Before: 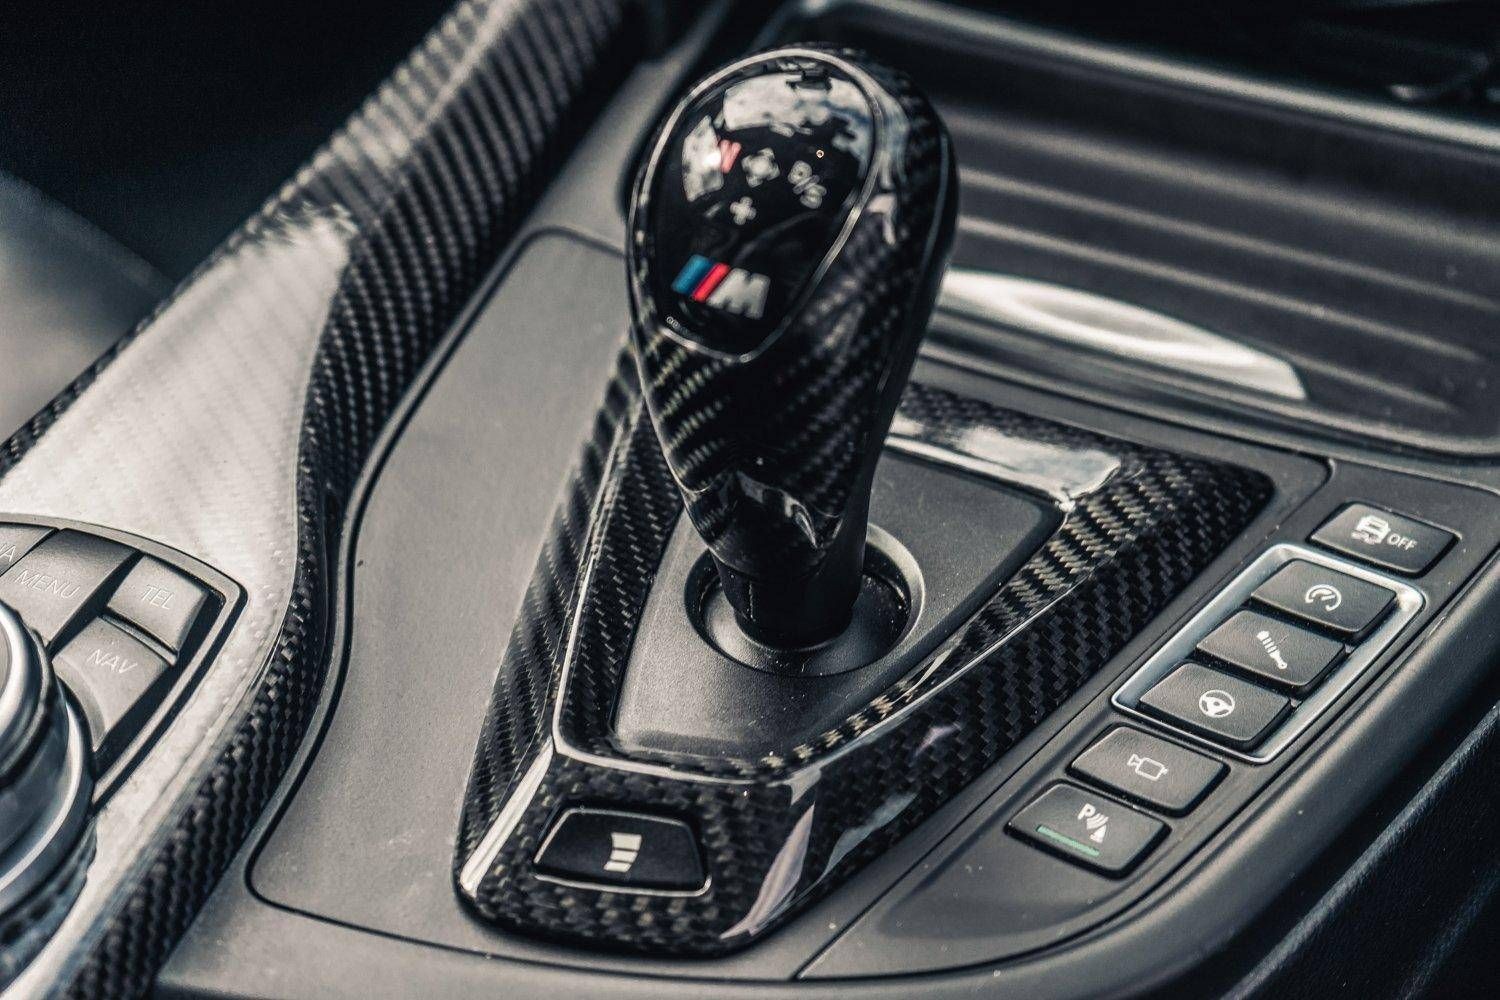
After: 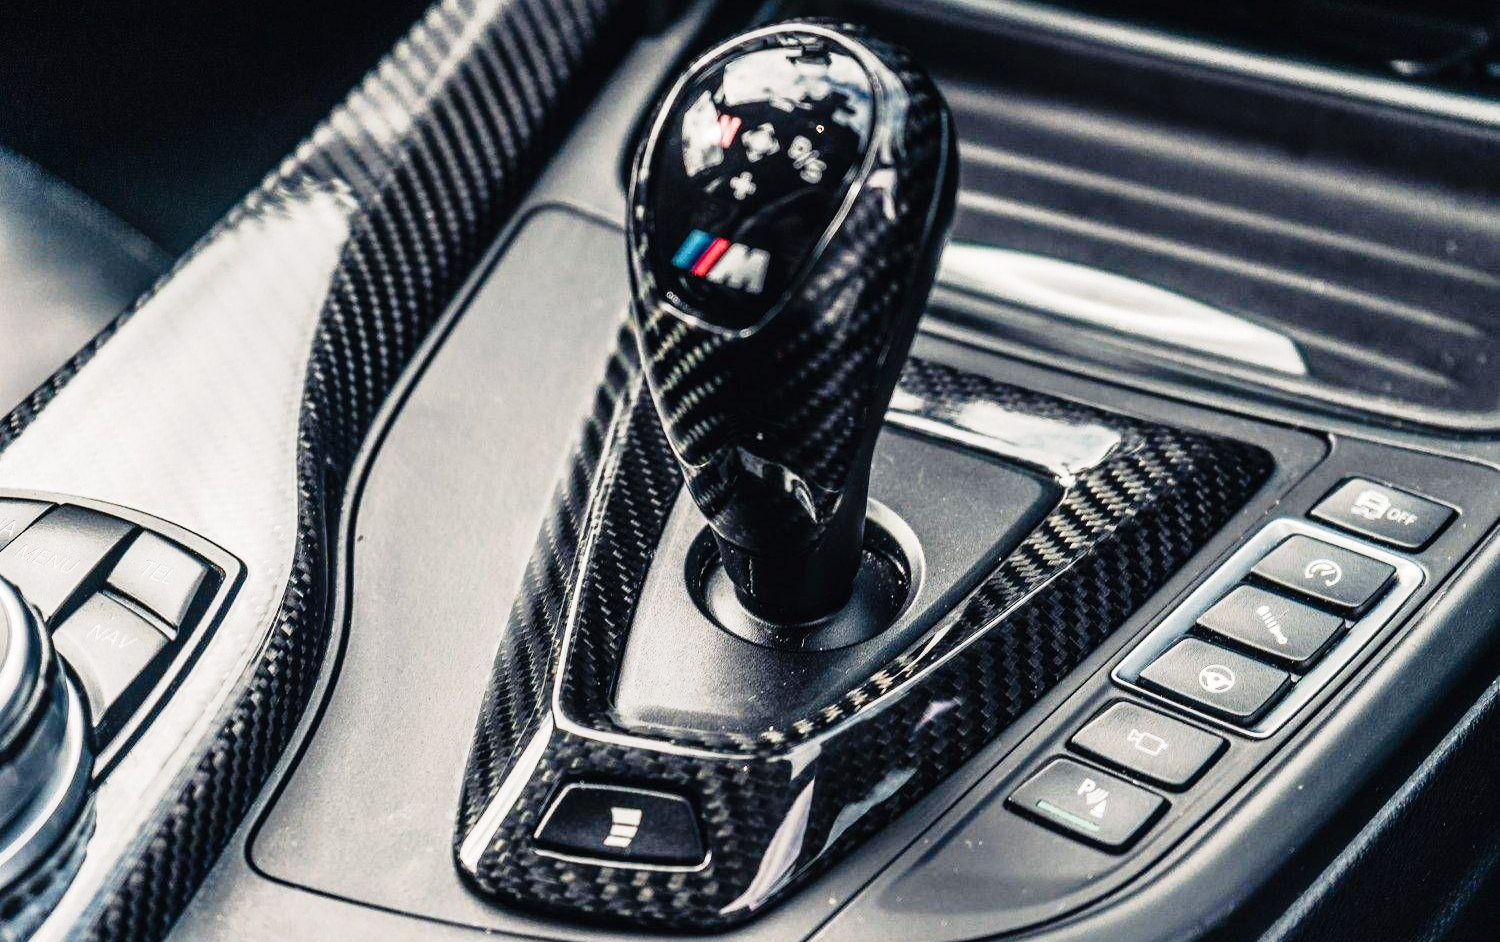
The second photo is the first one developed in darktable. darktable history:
crop and rotate: top 2.591%, bottom 3.164%
tone curve: curves: ch0 [(0, 0) (0.003, 0.002) (0.011, 0.008) (0.025, 0.019) (0.044, 0.034) (0.069, 0.053) (0.1, 0.079) (0.136, 0.127) (0.177, 0.191) (0.224, 0.274) (0.277, 0.367) (0.335, 0.465) (0.399, 0.552) (0.468, 0.643) (0.543, 0.737) (0.623, 0.82) (0.709, 0.891) (0.801, 0.928) (0.898, 0.963) (1, 1)], preserve colors none
